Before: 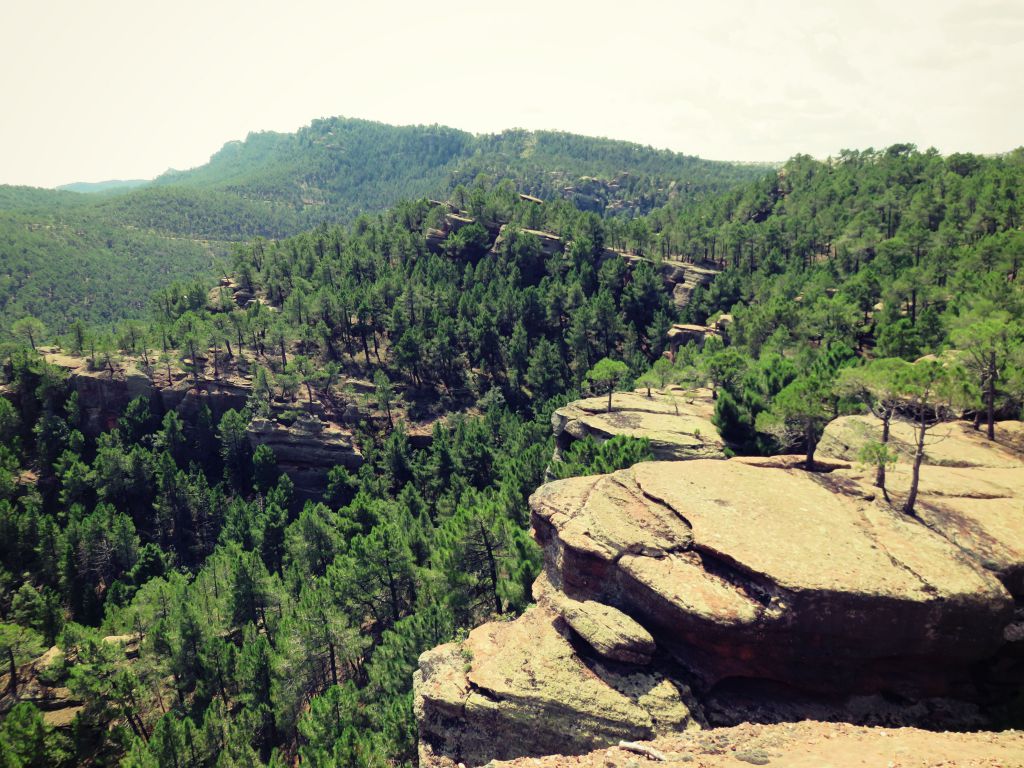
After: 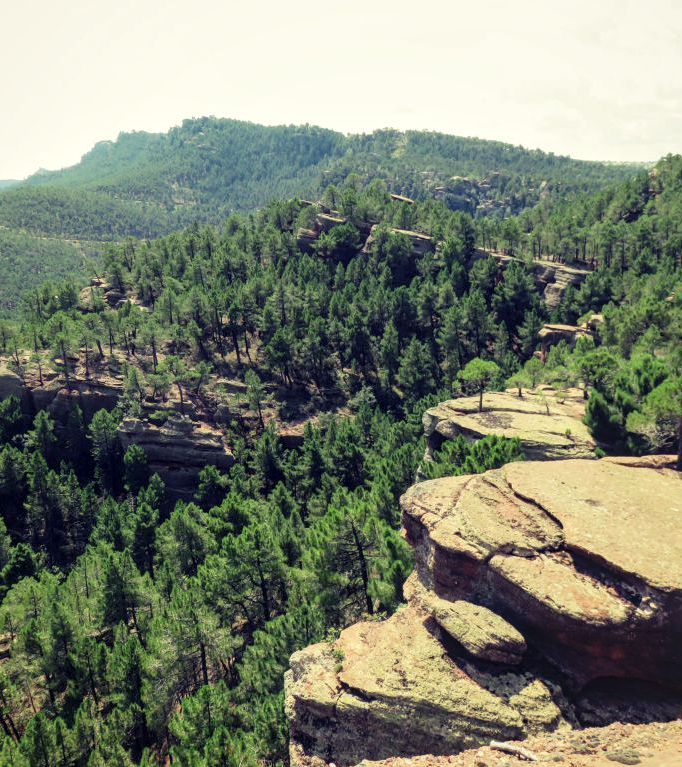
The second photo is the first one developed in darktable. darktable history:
crop and rotate: left 12.673%, right 20.66%
local contrast: on, module defaults
